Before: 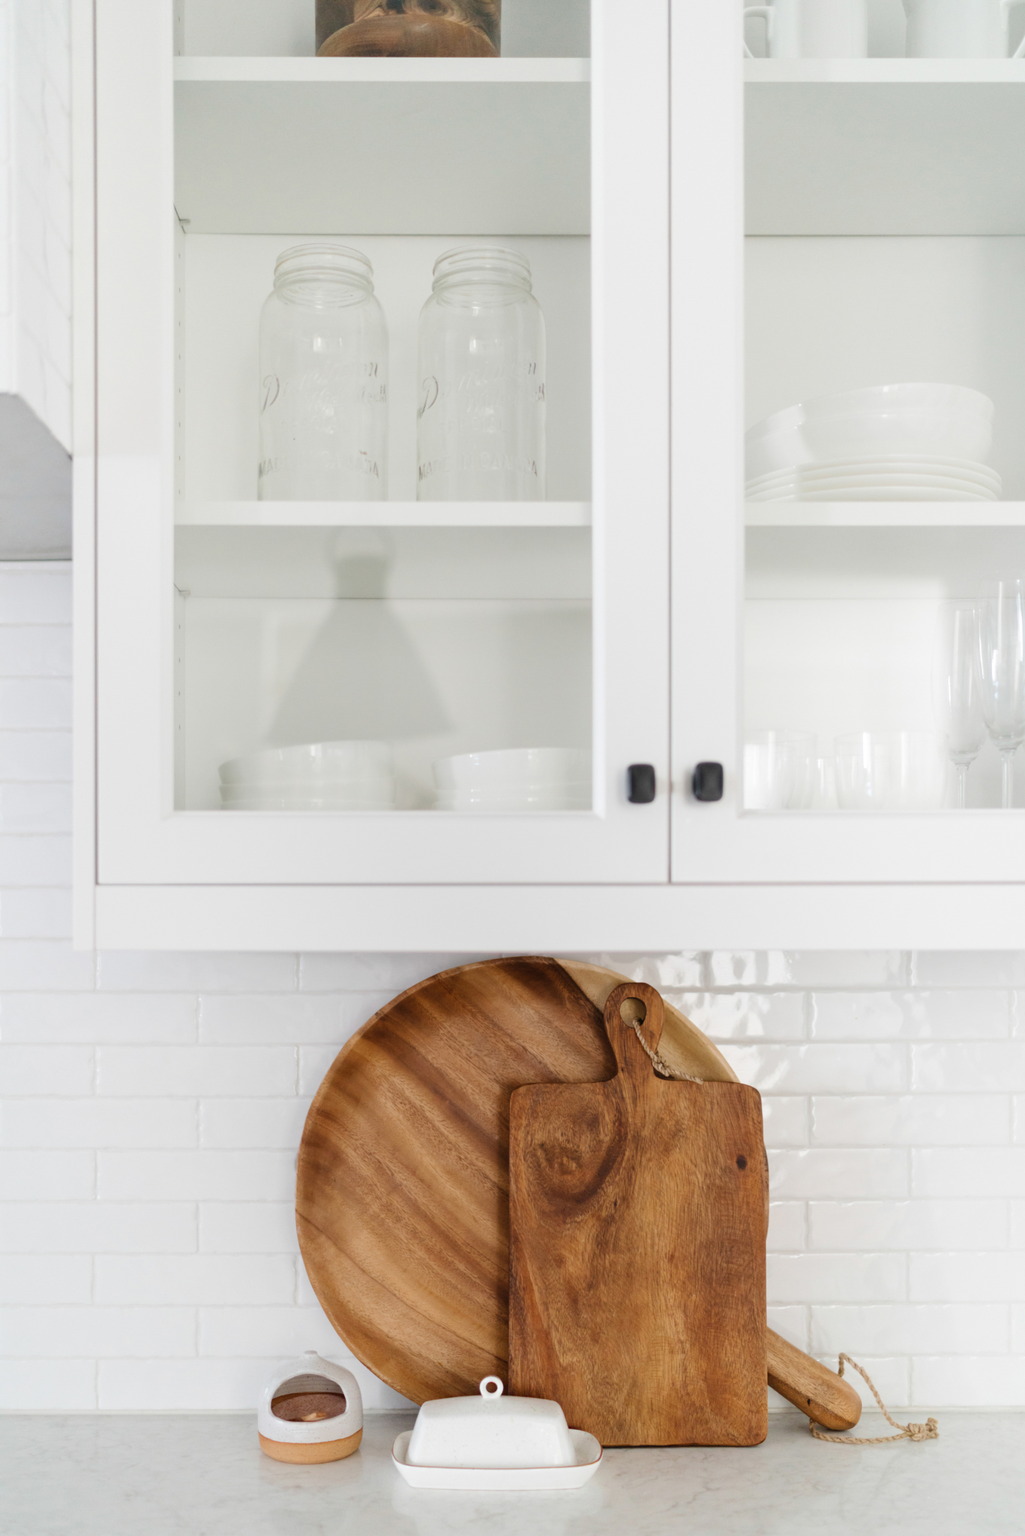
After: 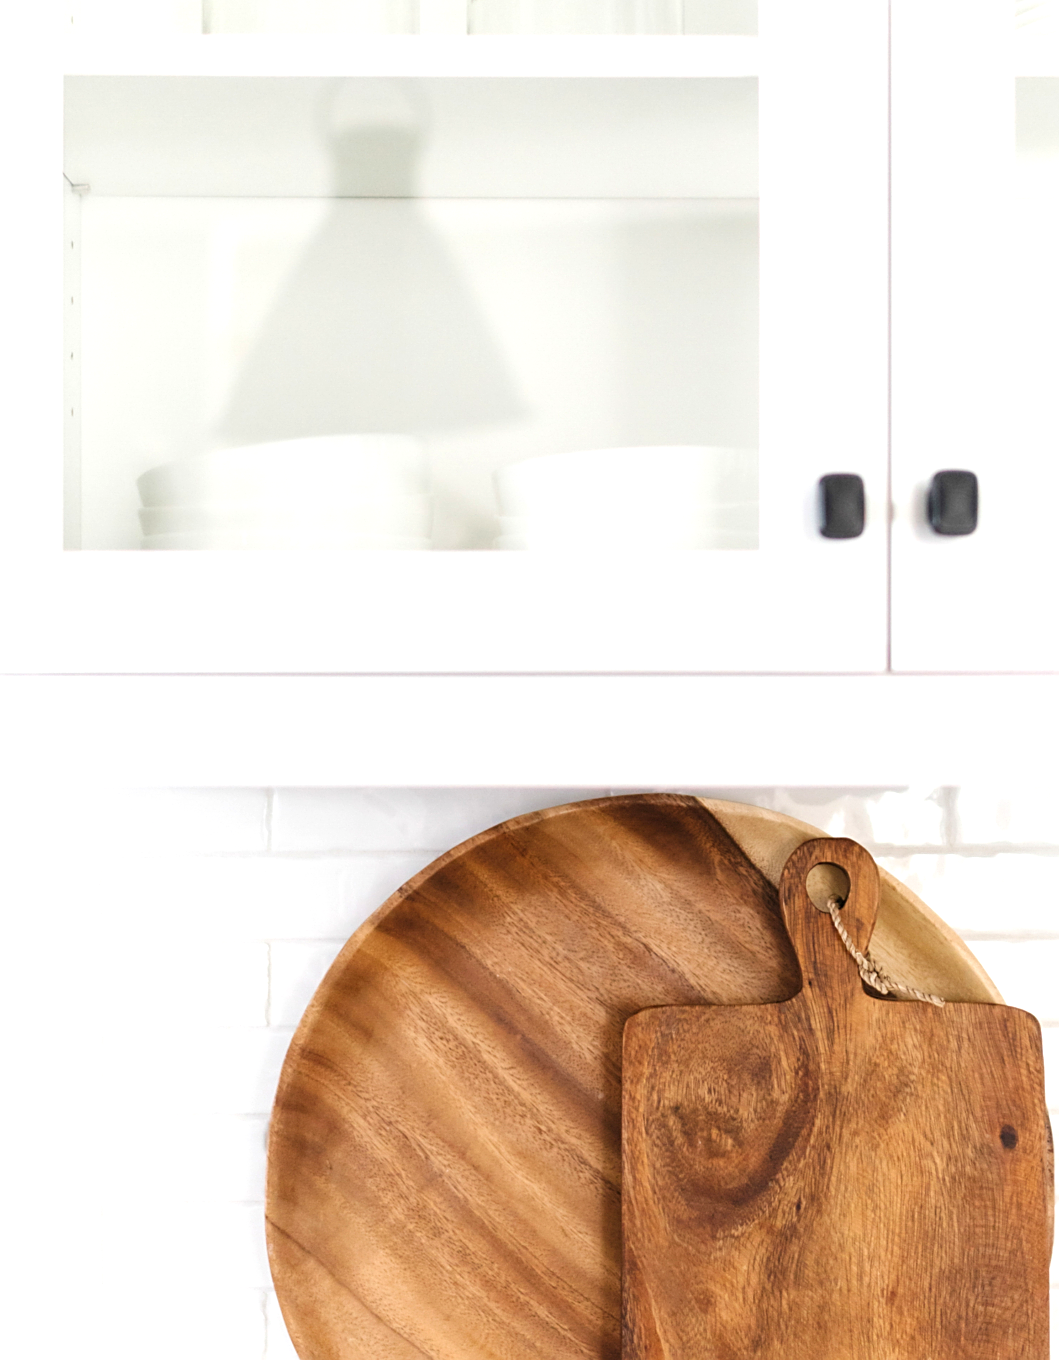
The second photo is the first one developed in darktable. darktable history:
crop: left 13.312%, top 31.28%, right 24.627%, bottom 15.582%
exposure: black level correction 0, exposure 0.7 EV, compensate exposure bias true, compensate highlight preservation false
sharpen: on, module defaults
